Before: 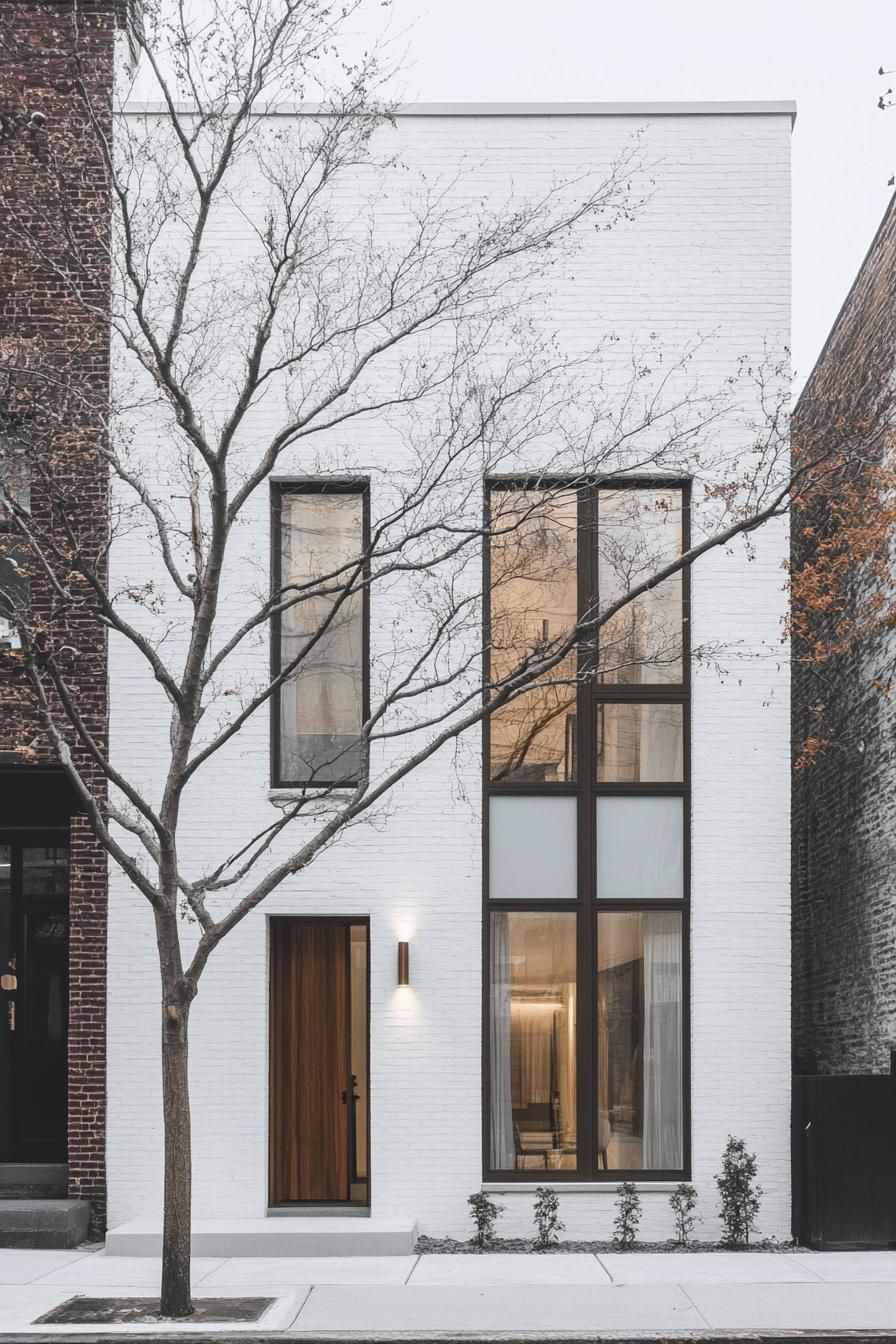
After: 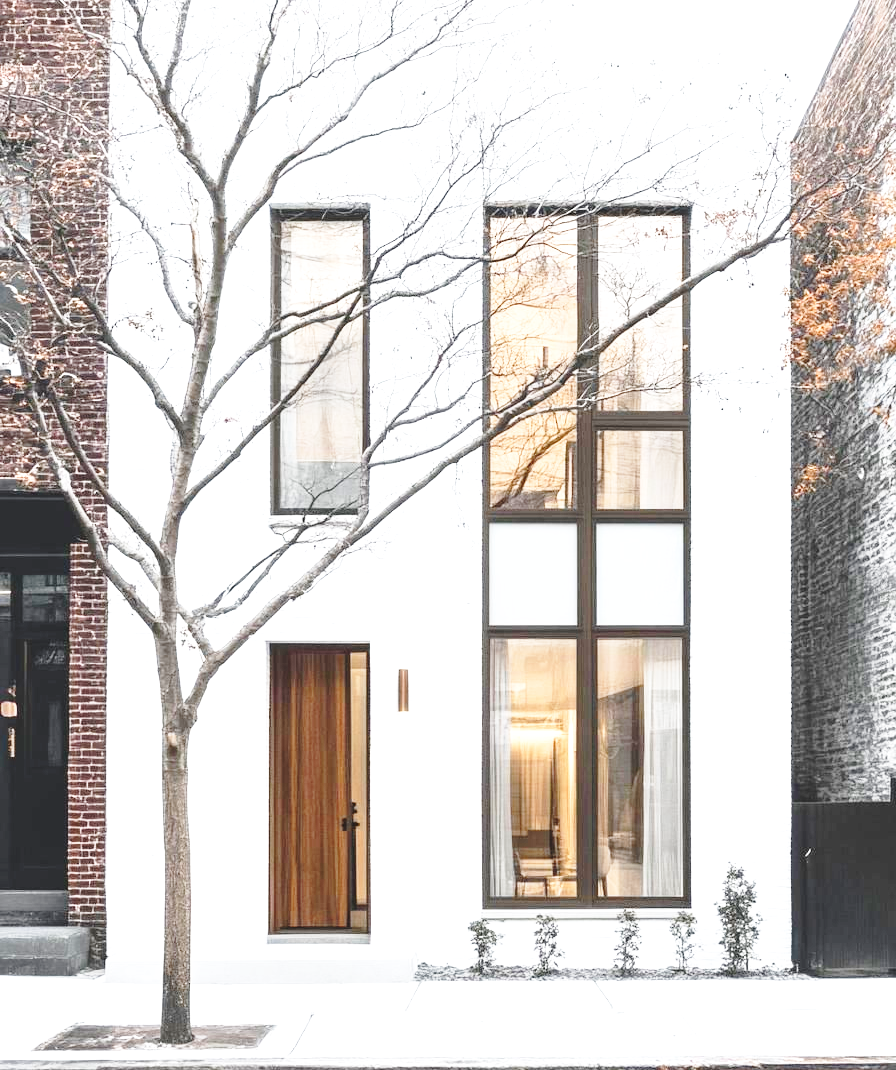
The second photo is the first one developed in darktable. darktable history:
exposure: exposure 1 EV, compensate highlight preservation false
crop and rotate: top 20.354%
base curve: curves: ch0 [(0, 0) (0.036, 0.037) (0.121, 0.228) (0.46, 0.76) (0.859, 0.983) (1, 1)], preserve colors none
